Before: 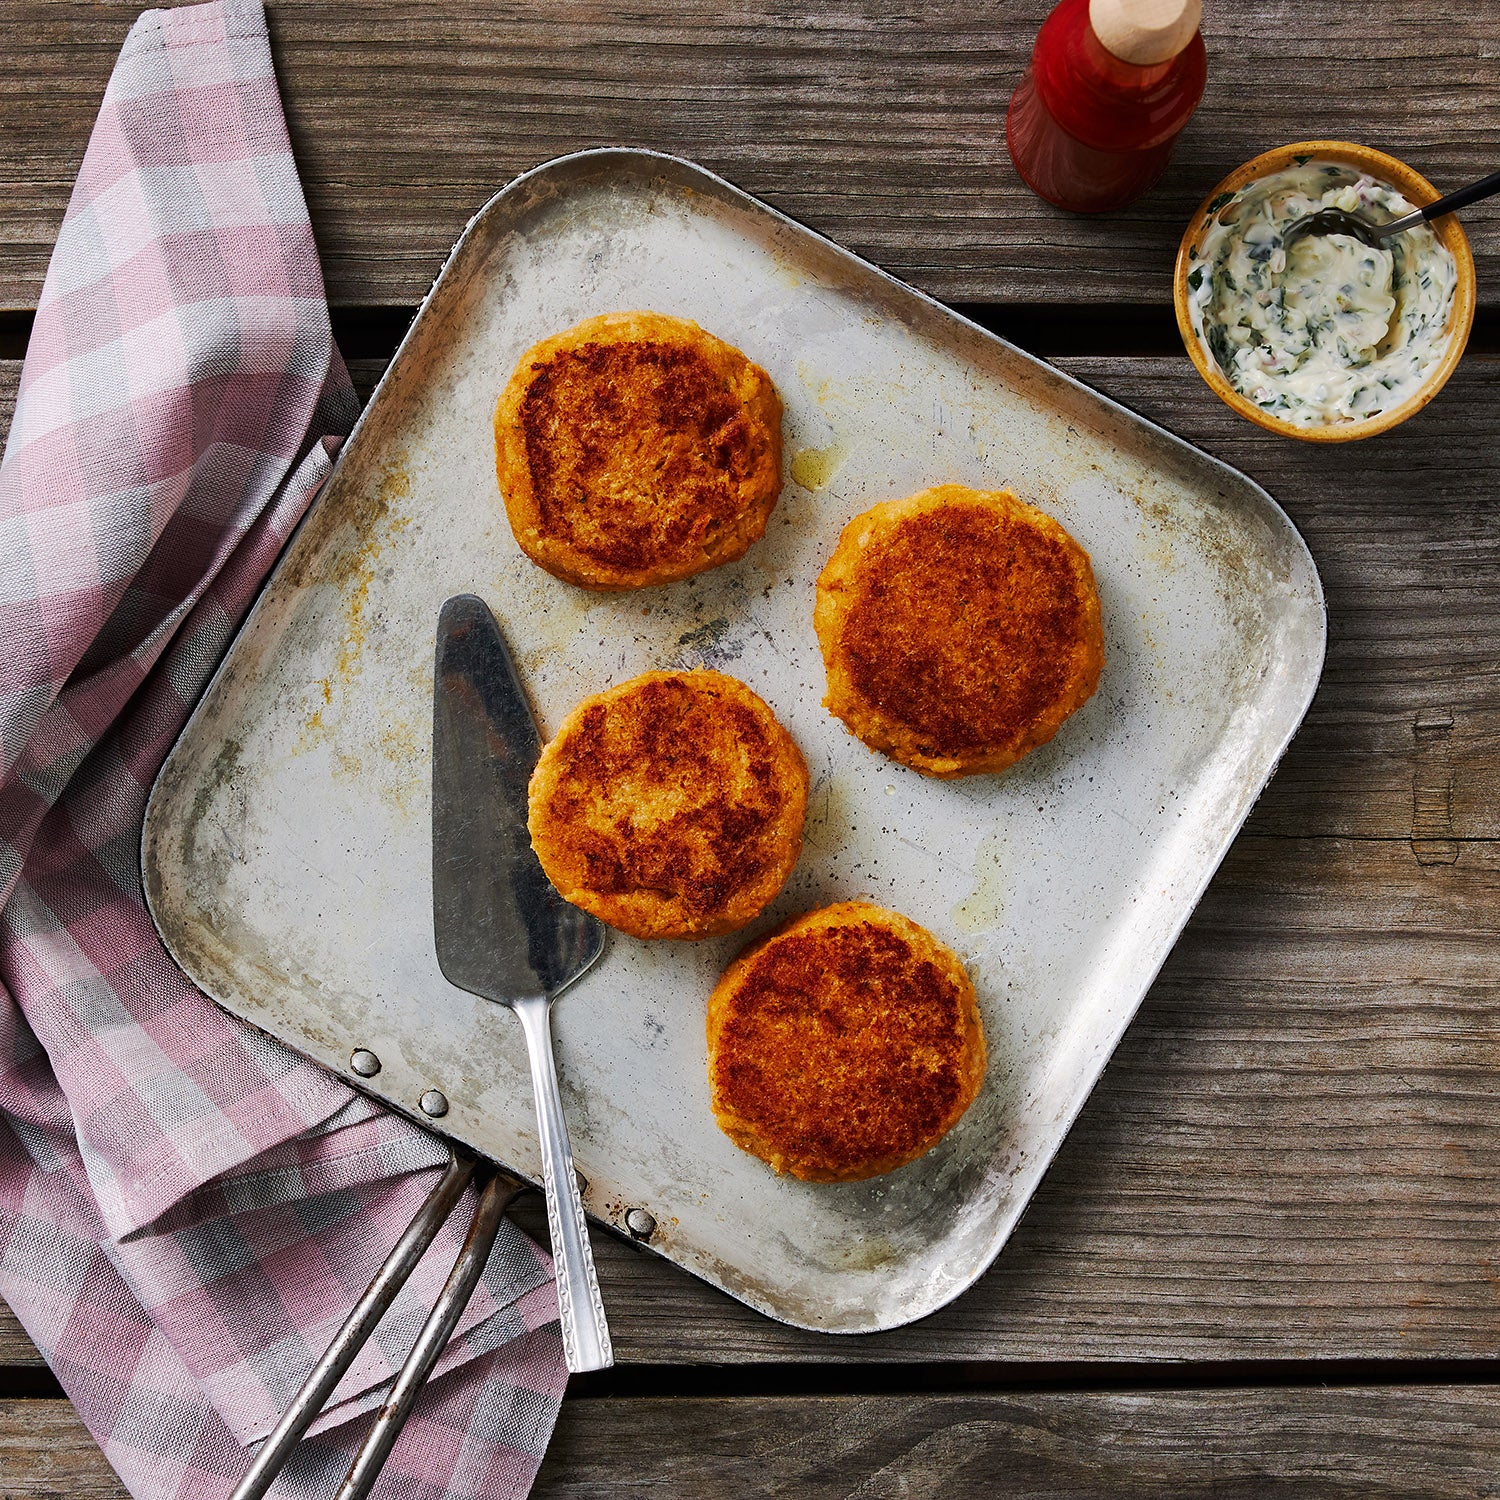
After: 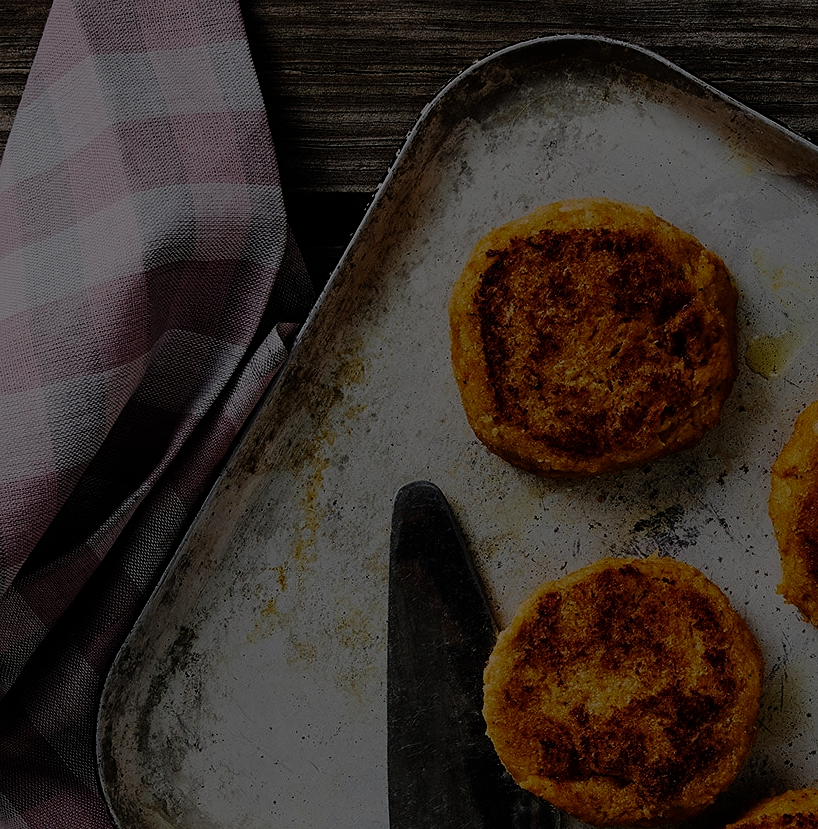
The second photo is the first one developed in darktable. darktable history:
exposure: exposure -2.392 EV, compensate exposure bias true, compensate highlight preservation false
crop and rotate: left 3.028%, top 7.561%, right 42.424%, bottom 37.115%
filmic rgb: black relative exposure -7.65 EV, white relative exposure 4.56 EV, hardness 3.61, iterations of high-quality reconstruction 0
sharpen: amount 0.218
